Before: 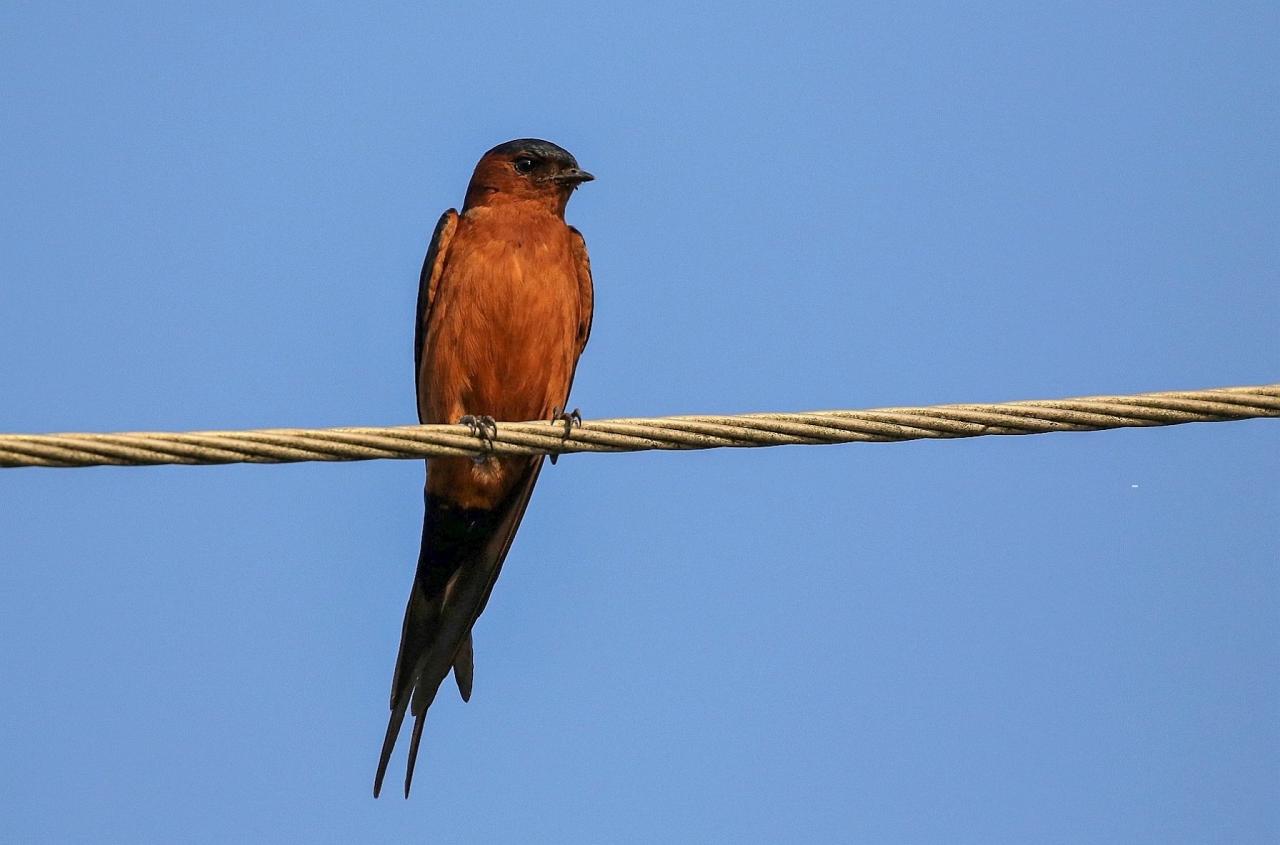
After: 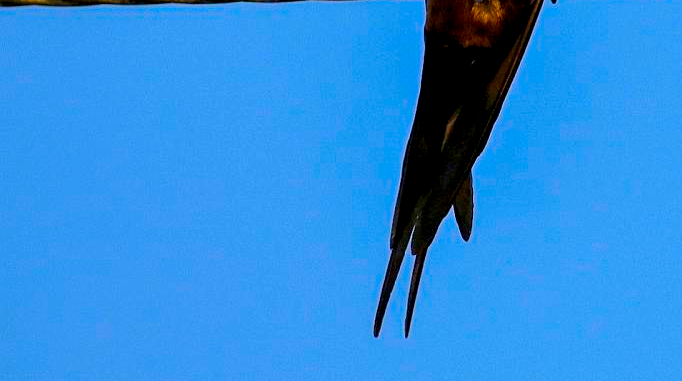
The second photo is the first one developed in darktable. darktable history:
crop and rotate: top 54.649%, right 46.641%, bottom 0.169%
exposure: black level correction 0.011, compensate highlight preservation false
color balance rgb: shadows lift › luminance -19.875%, linear chroma grading › global chroma 23.189%, perceptual saturation grading › global saturation 25.76%, global vibrance 20%
color correction: highlights a* 0.582, highlights b* 2.85, saturation 1.09
